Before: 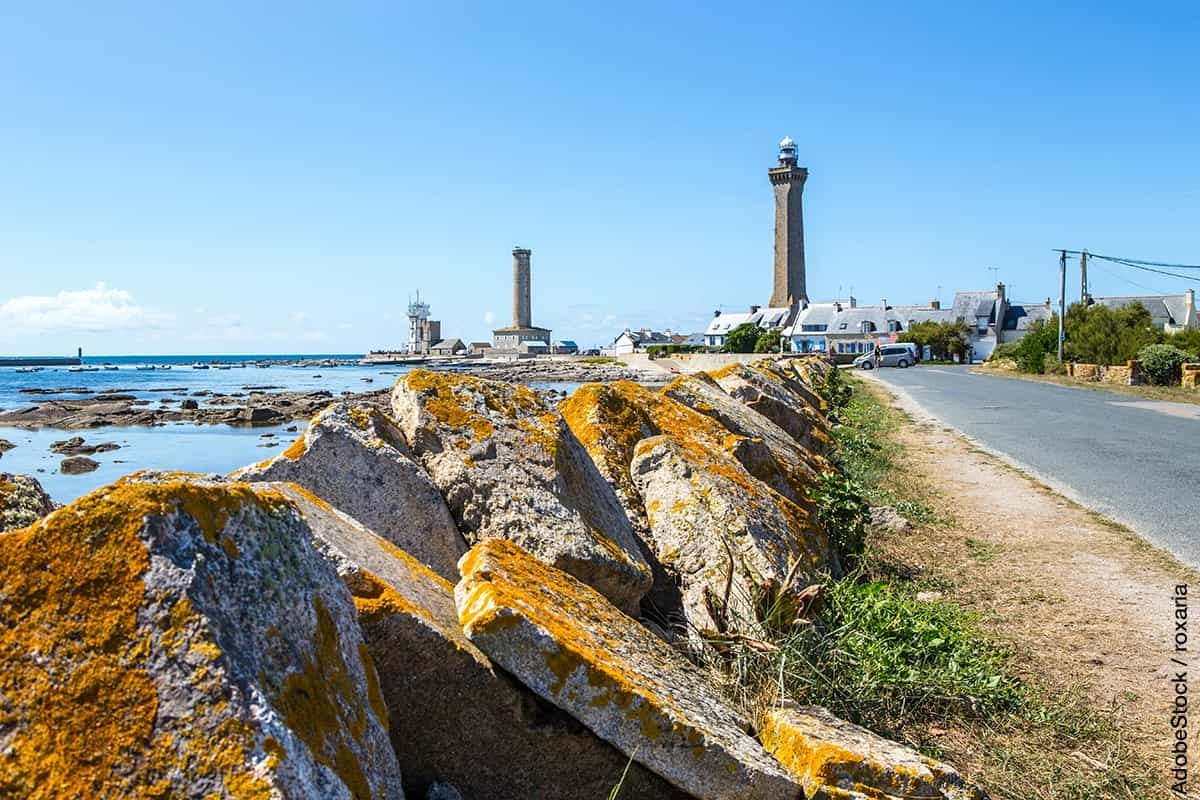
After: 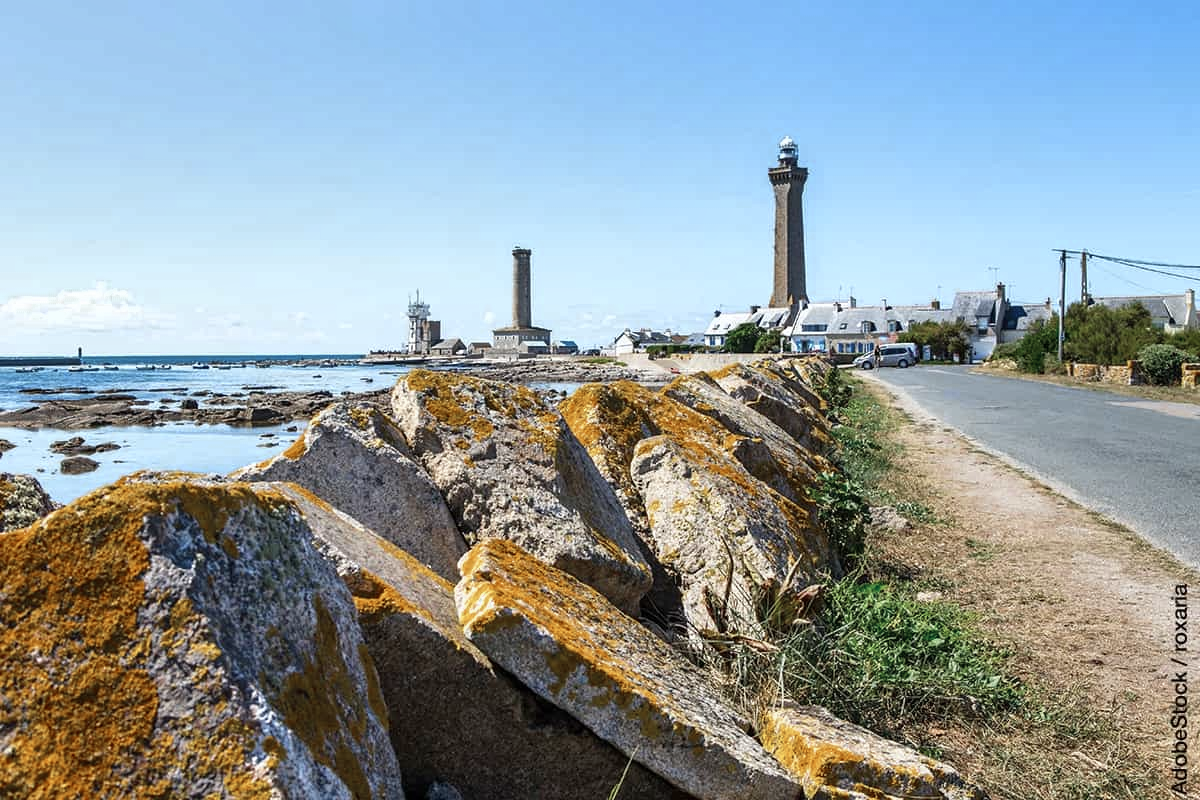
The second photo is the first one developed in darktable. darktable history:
shadows and highlights: shadows 6.18, highlights color adjustment 0.262%, soften with gaussian
color zones: curves: ch0 [(0, 0.5) (0.125, 0.4) (0.25, 0.5) (0.375, 0.4) (0.5, 0.4) (0.625, 0.6) (0.75, 0.6) (0.875, 0.5)]; ch1 [(0, 0.35) (0.125, 0.45) (0.25, 0.35) (0.375, 0.35) (0.5, 0.35) (0.625, 0.35) (0.75, 0.45) (0.875, 0.35)]; ch2 [(0, 0.6) (0.125, 0.5) (0.25, 0.5) (0.375, 0.6) (0.5, 0.6) (0.625, 0.5) (0.75, 0.5) (0.875, 0.5)]
